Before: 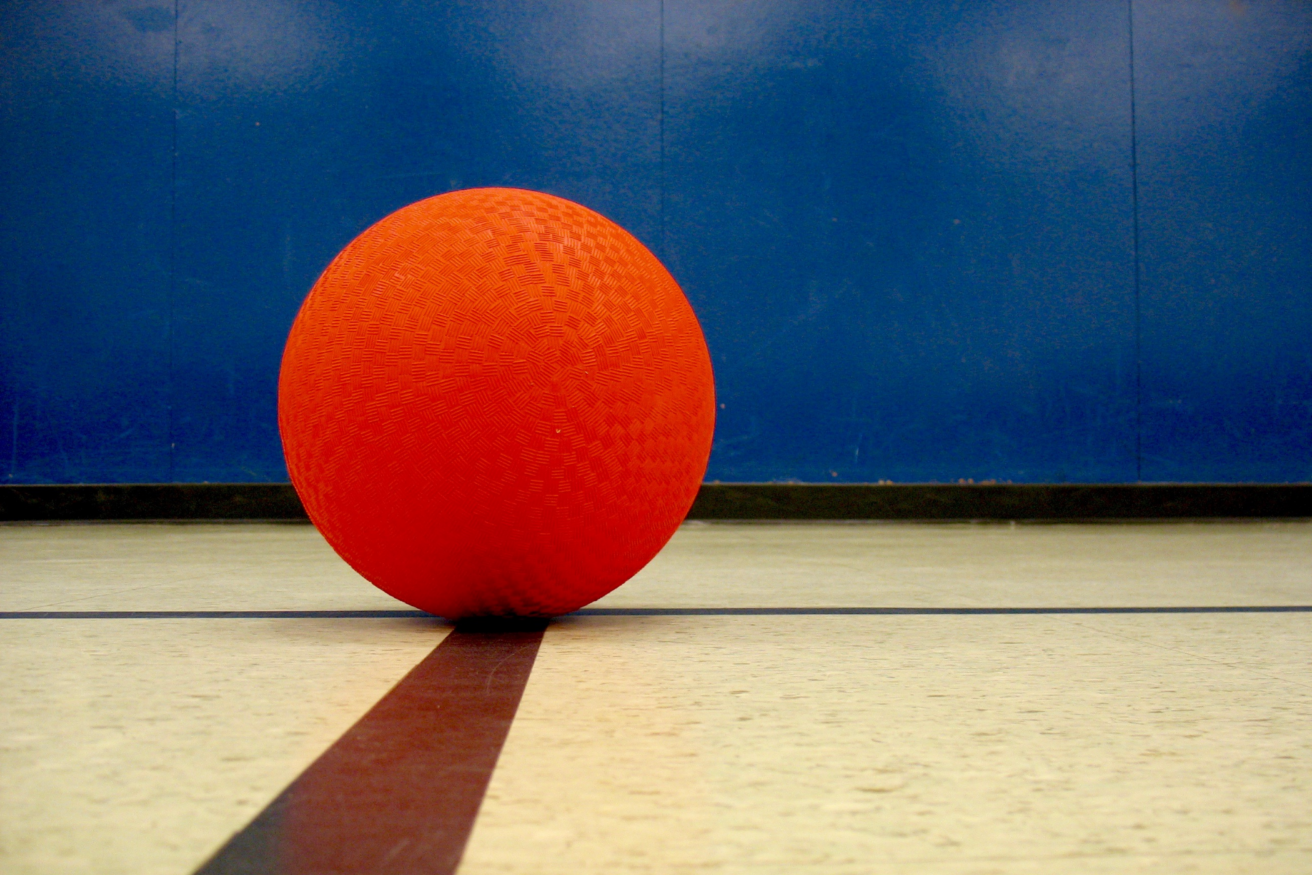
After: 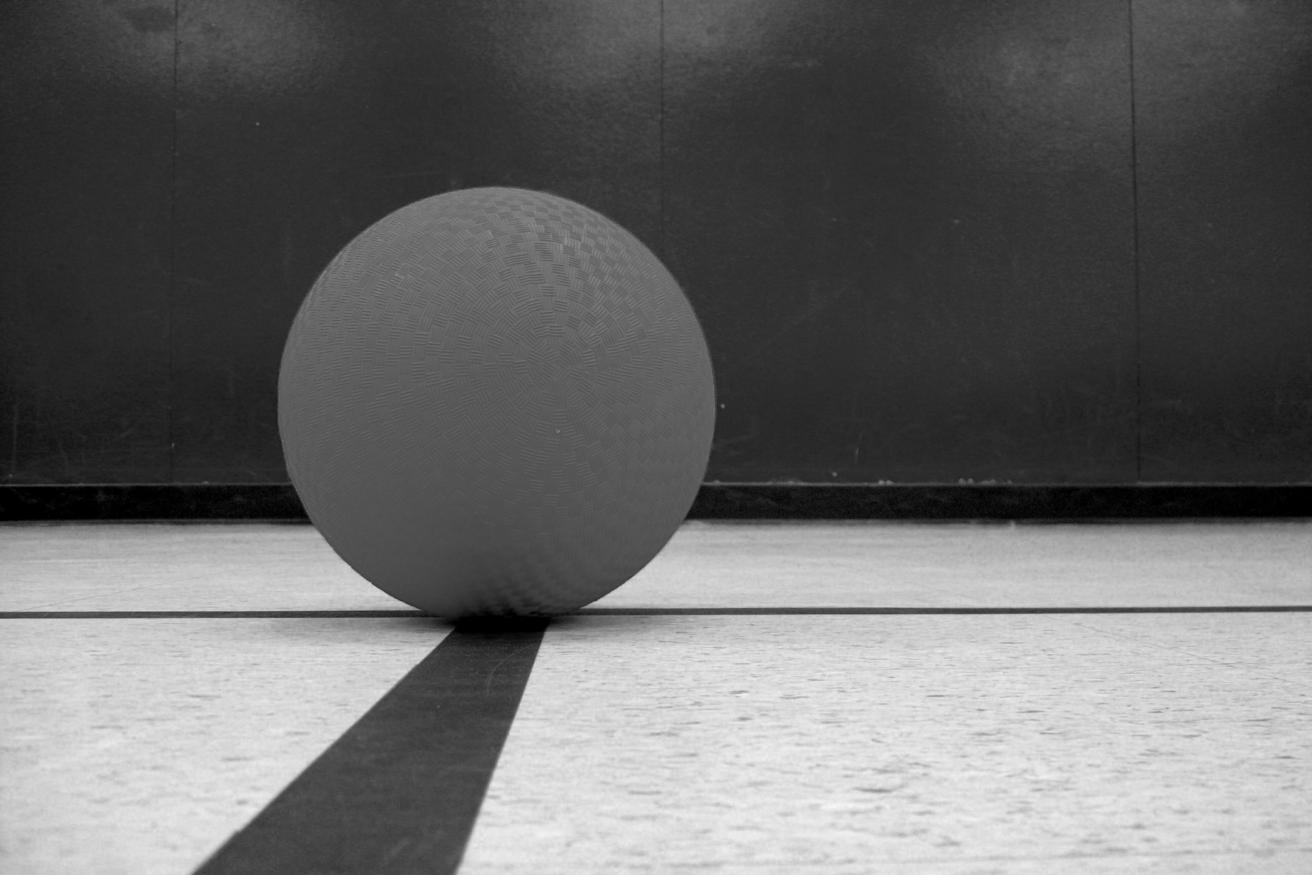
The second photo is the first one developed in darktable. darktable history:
color zones: curves: ch0 [(0.002, 0.593) (0.143, 0.417) (0.285, 0.541) (0.455, 0.289) (0.608, 0.327) (0.727, 0.283) (0.869, 0.571) (1, 0.603)]; ch1 [(0, 0) (0.143, 0) (0.286, 0) (0.429, 0) (0.571, 0) (0.714, 0) (0.857, 0)]
shadows and highlights: shadows 20.91, highlights -35.45, soften with gaussian
